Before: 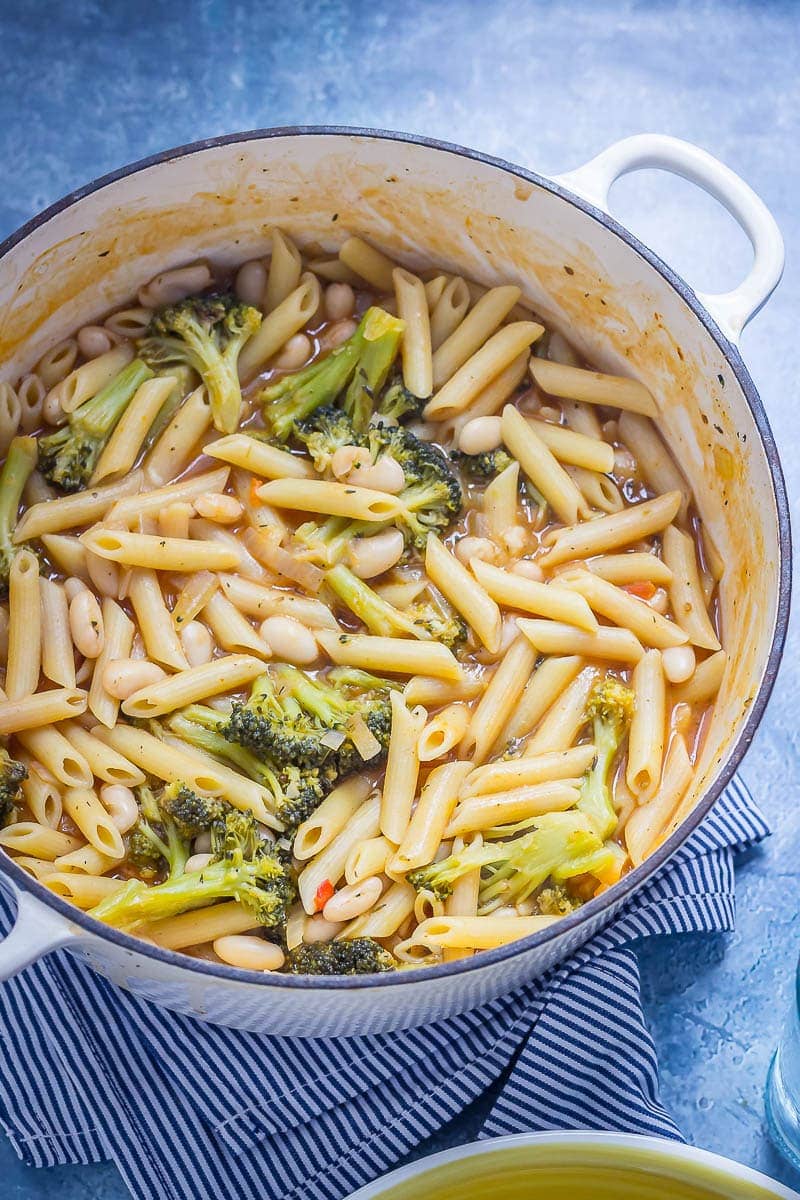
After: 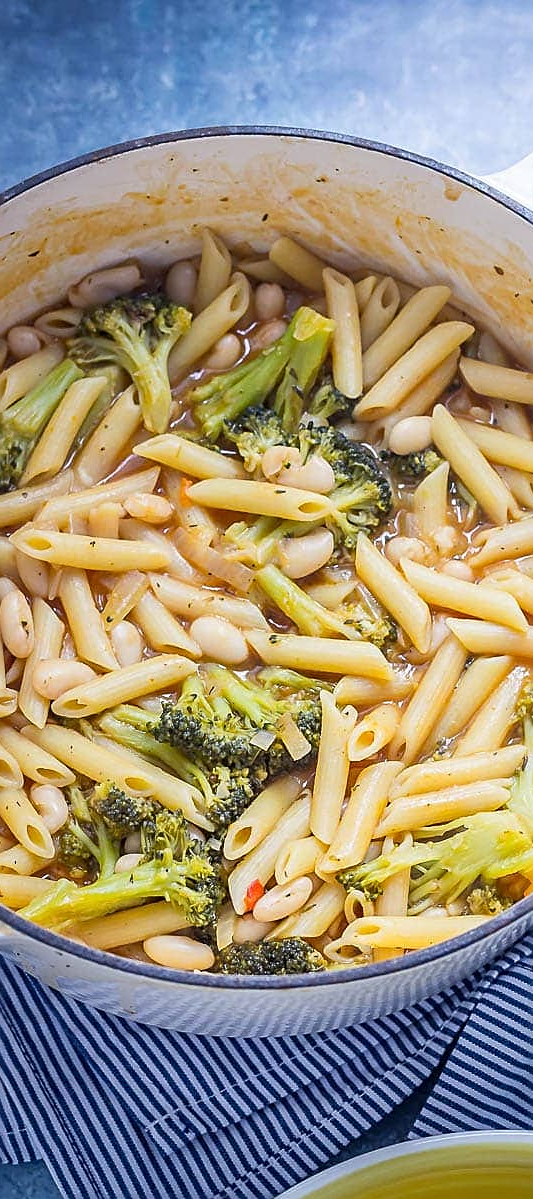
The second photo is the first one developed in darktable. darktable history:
tone equalizer: on, module defaults
sharpen: on, module defaults
crop and rotate: left 8.786%, right 24.548%
